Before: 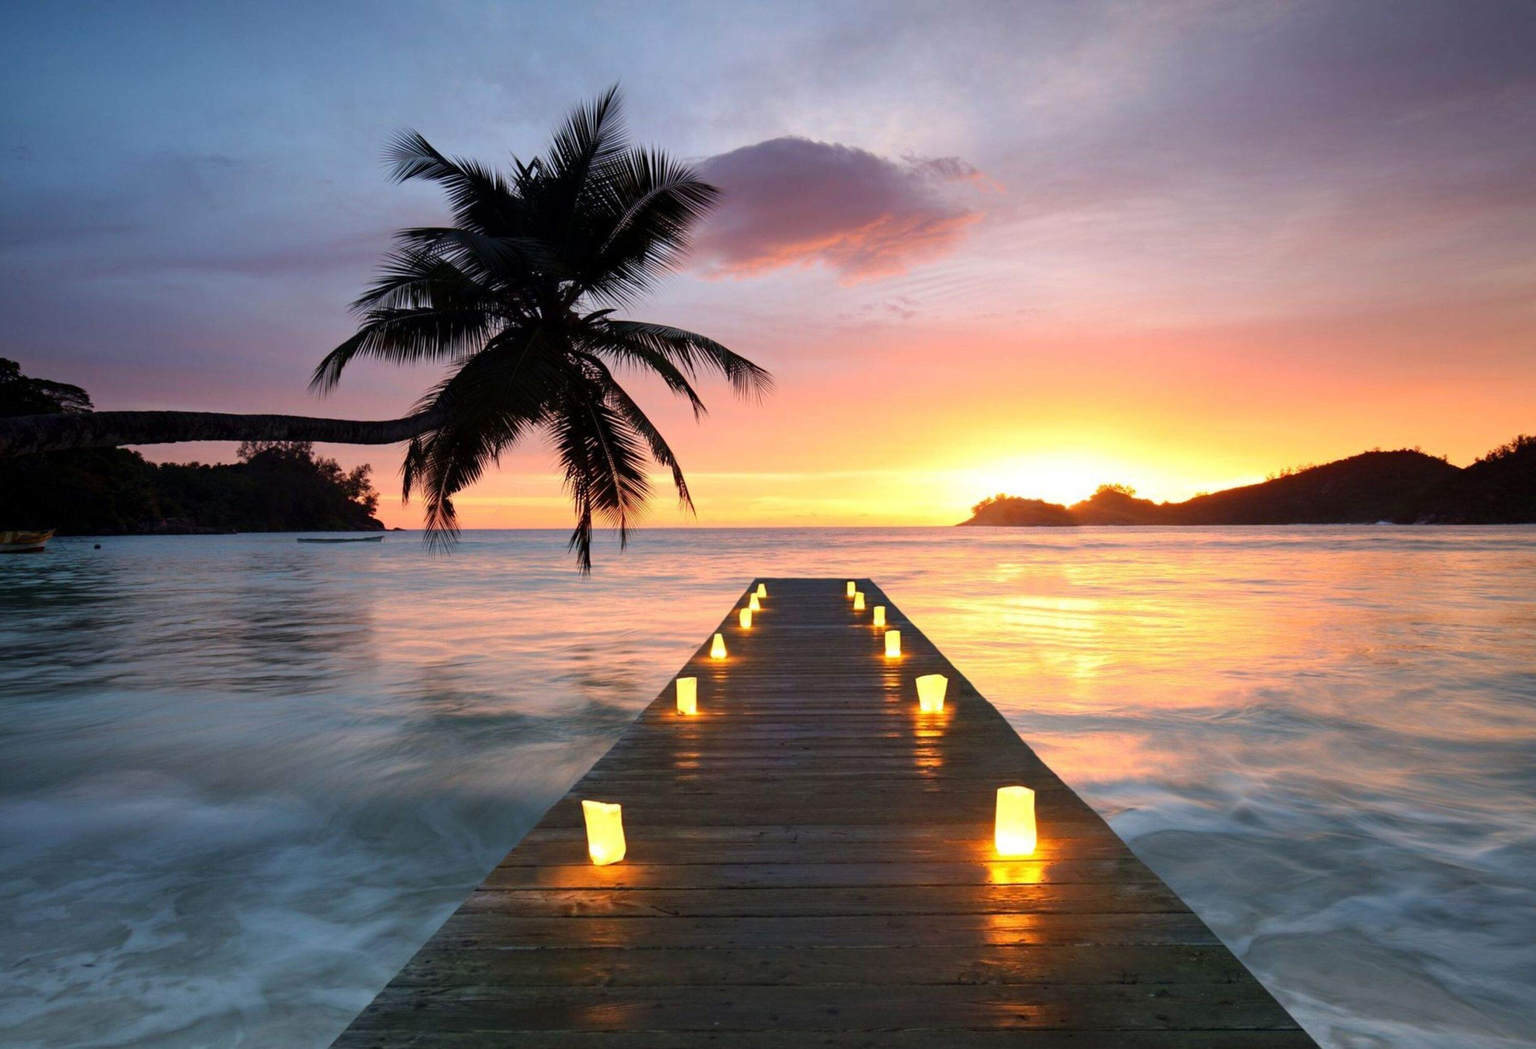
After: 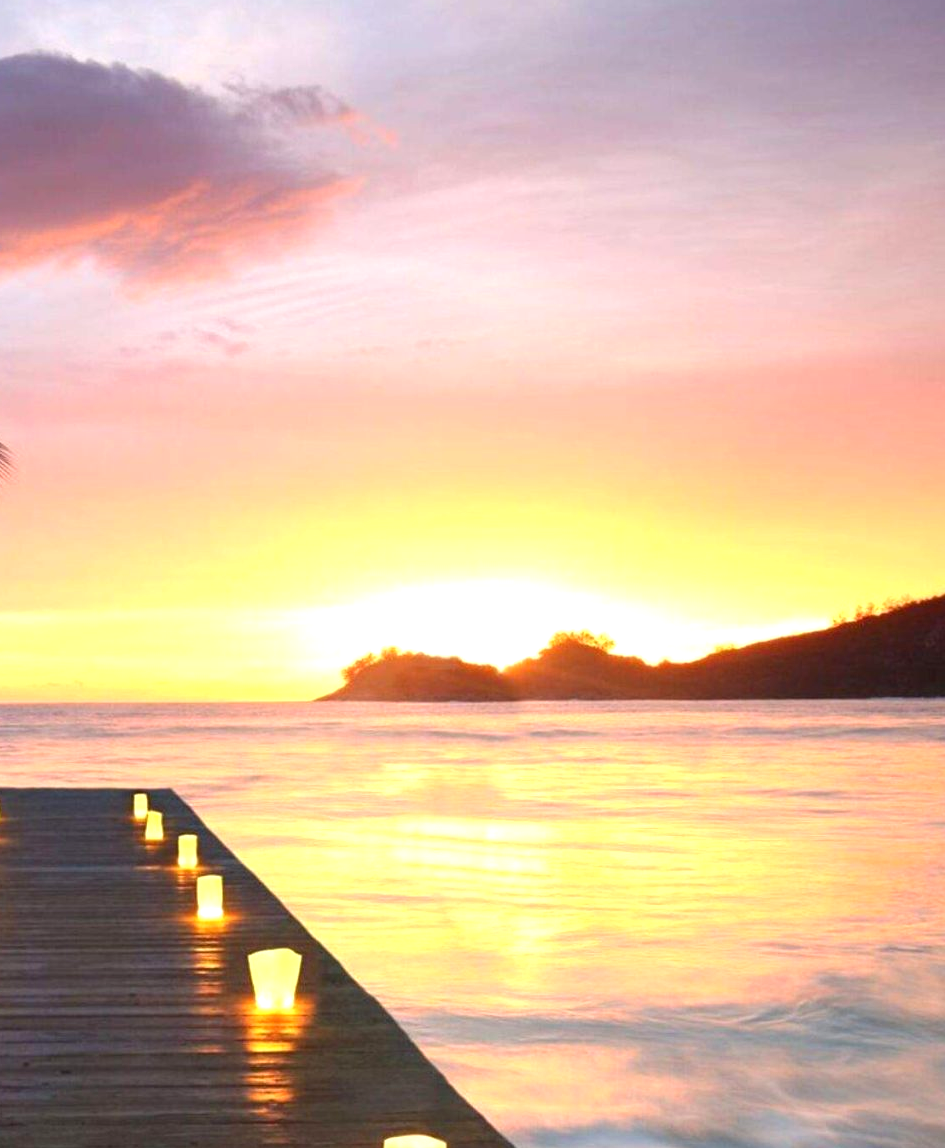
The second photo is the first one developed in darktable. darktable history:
crop and rotate: left 49.933%, top 10.113%, right 13.12%, bottom 24.213%
exposure: exposure 0.521 EV, compensate highlight preservation false
